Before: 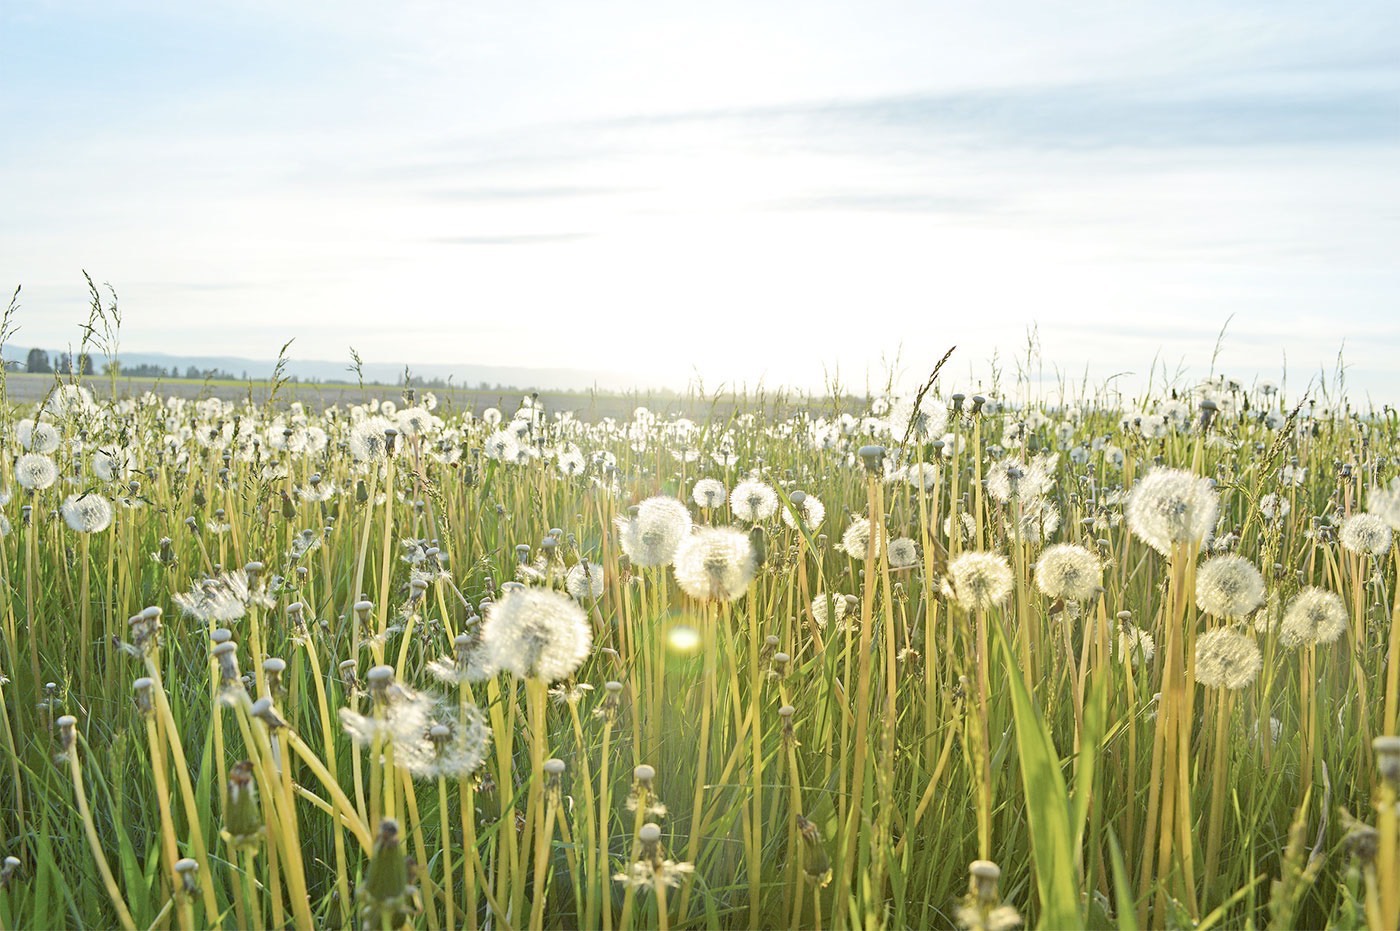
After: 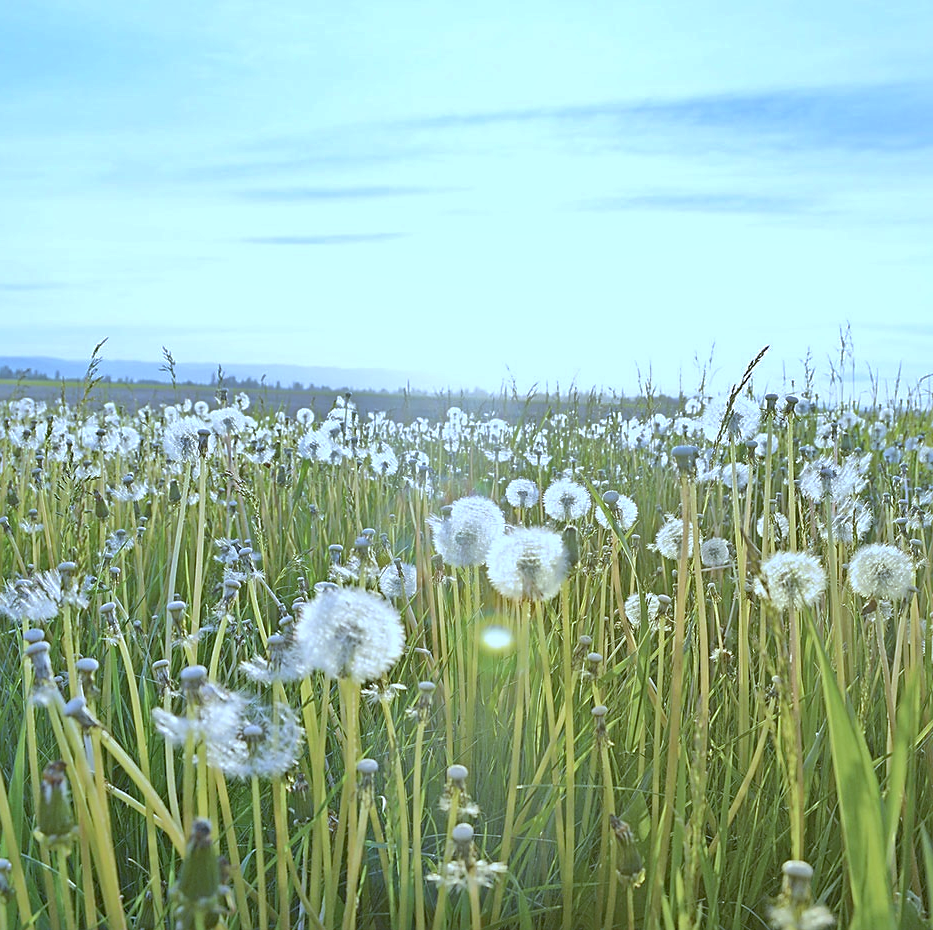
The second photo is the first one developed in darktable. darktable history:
crop and rotate: left 13.409%, right 19.924%
white balance: red 0.871, blue 1.249
sharpen: radius 1.864, amount 0.398, threshold 1.271
shadows and highlights: on, module defaults
